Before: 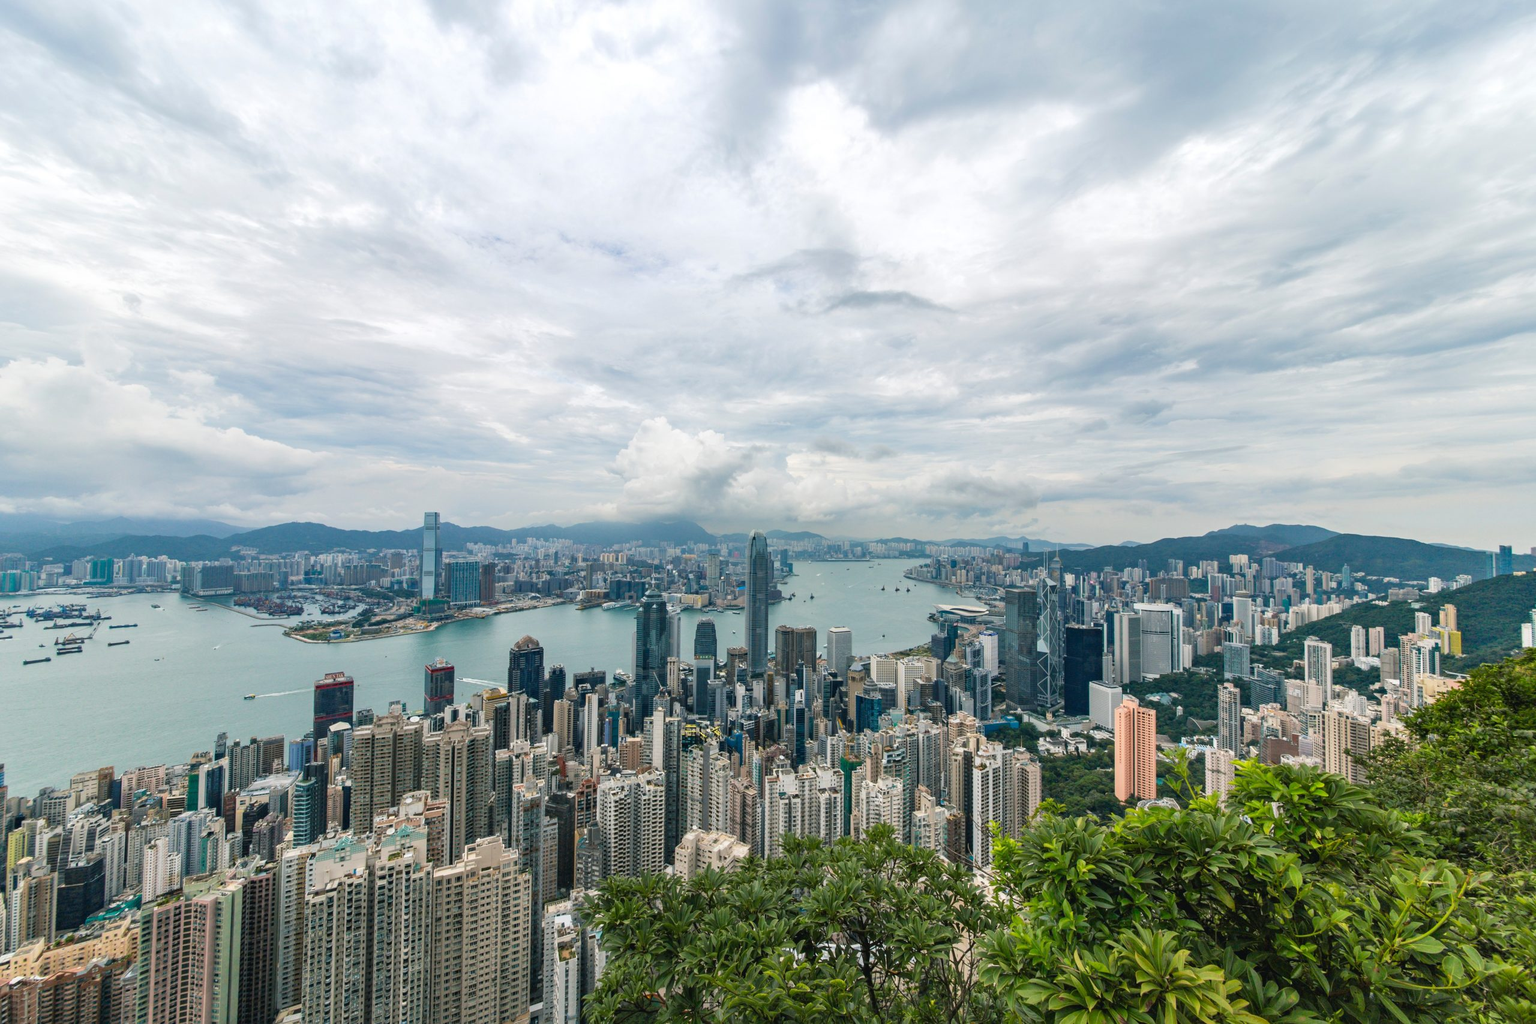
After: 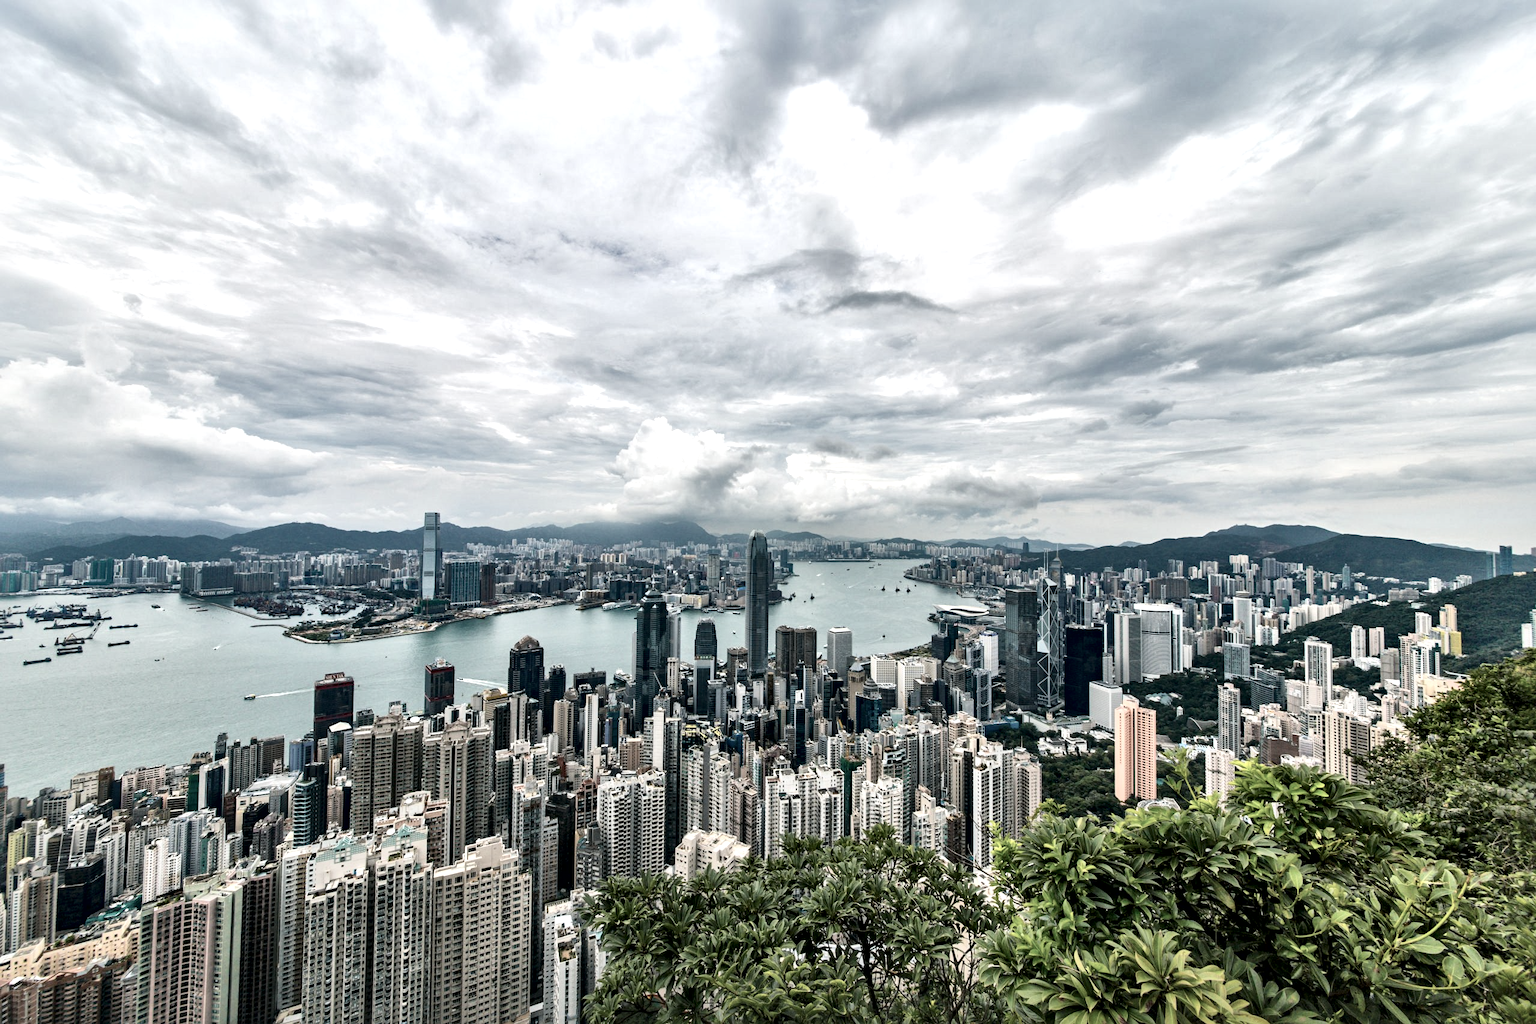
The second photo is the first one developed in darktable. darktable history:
exposure: black level correction -0.003, exposure 0.04 EV, compensate highlight preservation false
tone equalizer: -8 EV -0.55 EV
local contrast: mode bilateral grid, contrast 44, coarseness 69, detail 214%, midtone range 0.2
contrast brightness saturation: contrast 0.1, saturation -0.36
